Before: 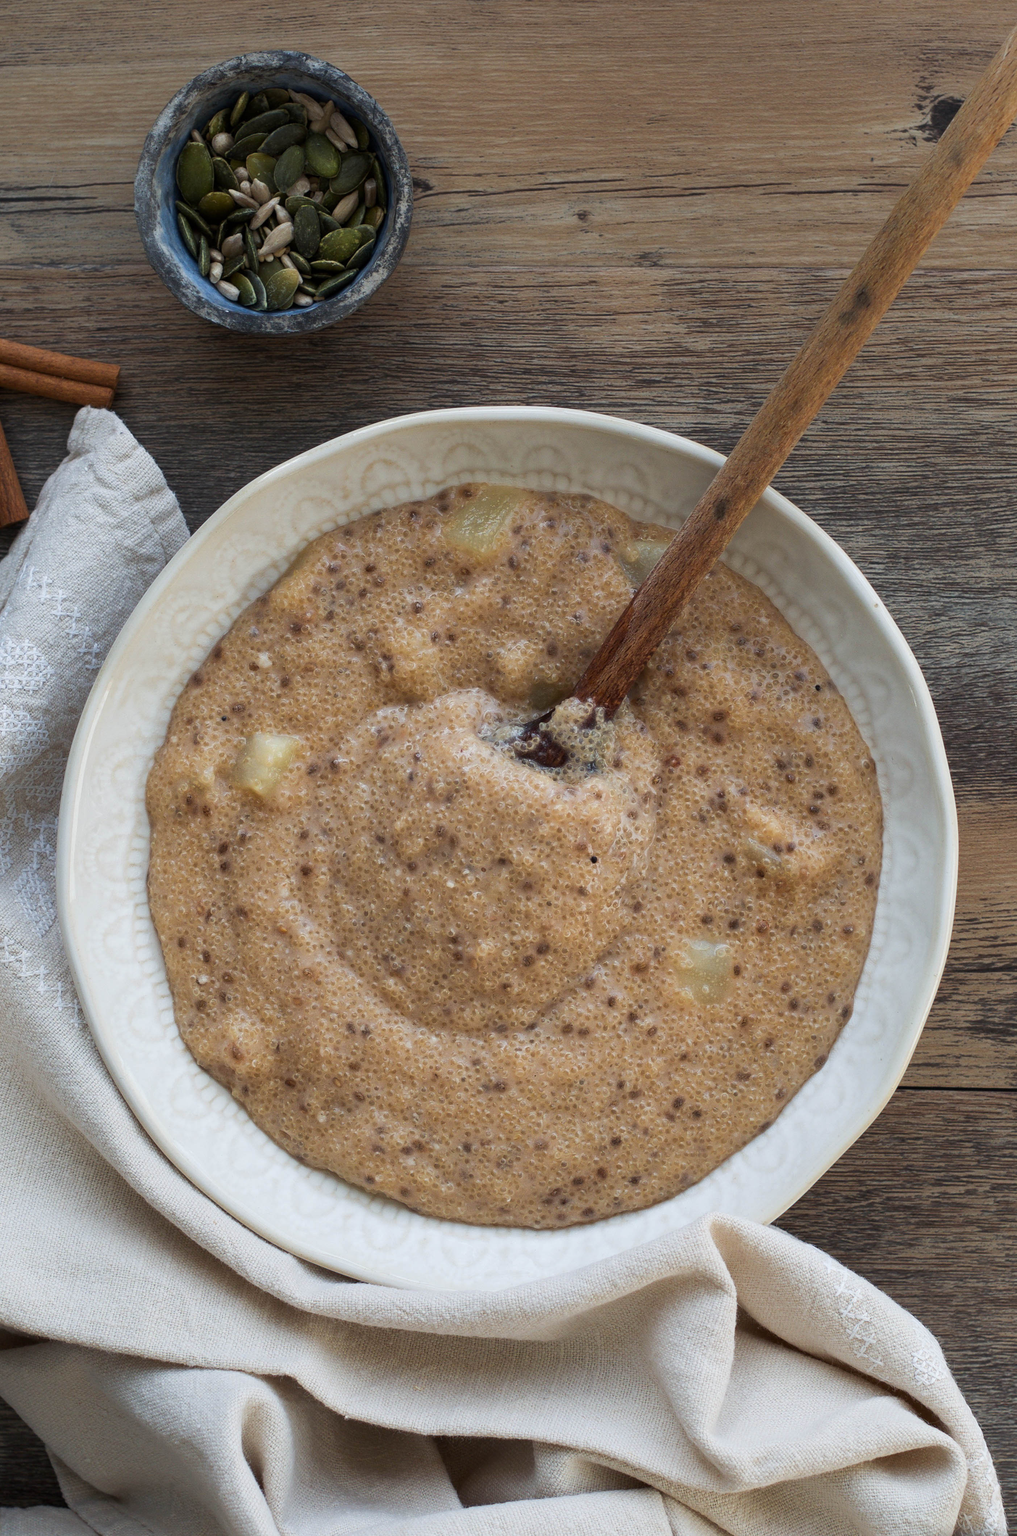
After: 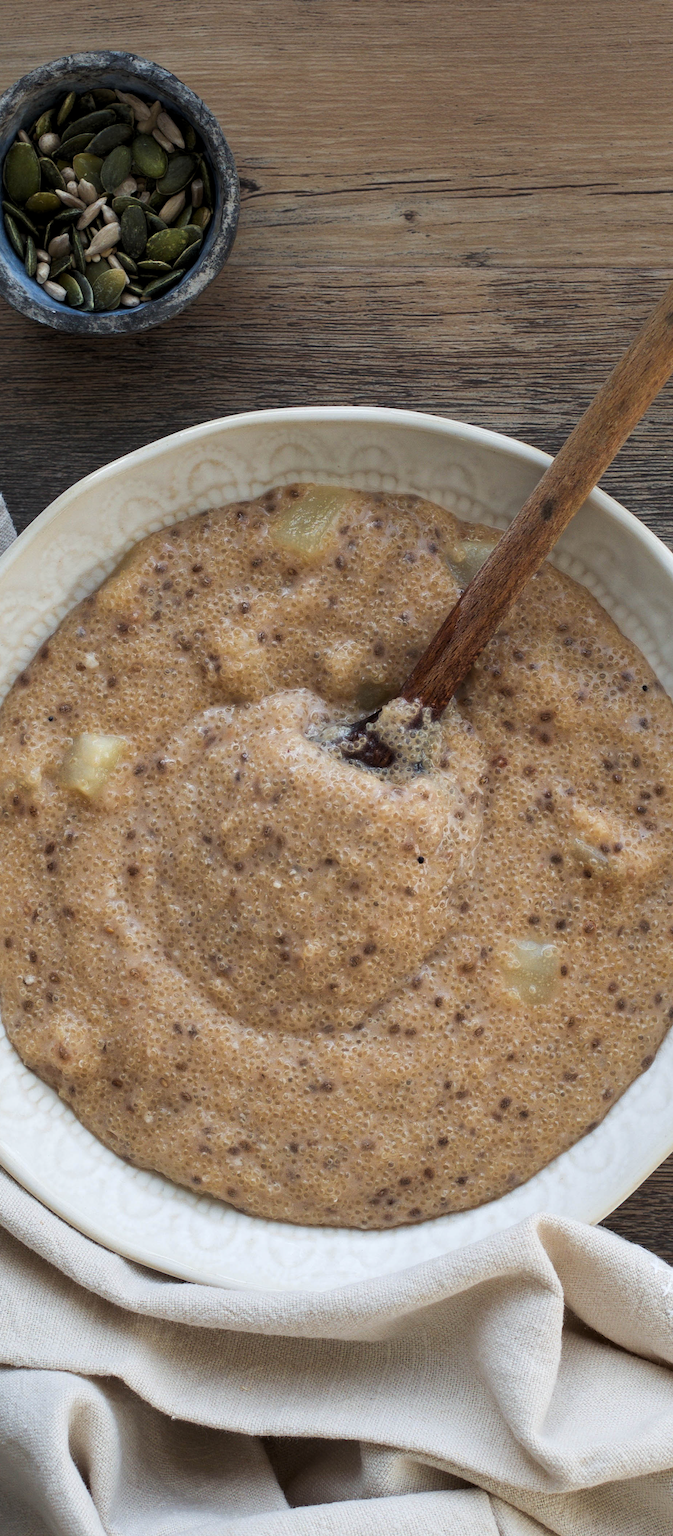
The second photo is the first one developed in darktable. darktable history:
crop: left 17.075%, right 16.67%
levels: levels [0.031, 0.5, 0.969]
